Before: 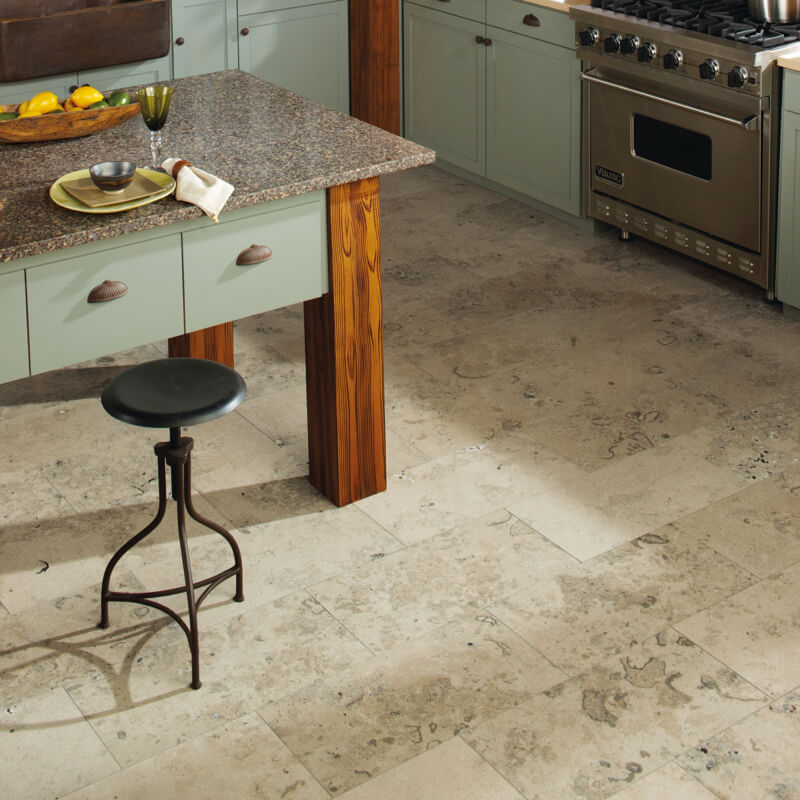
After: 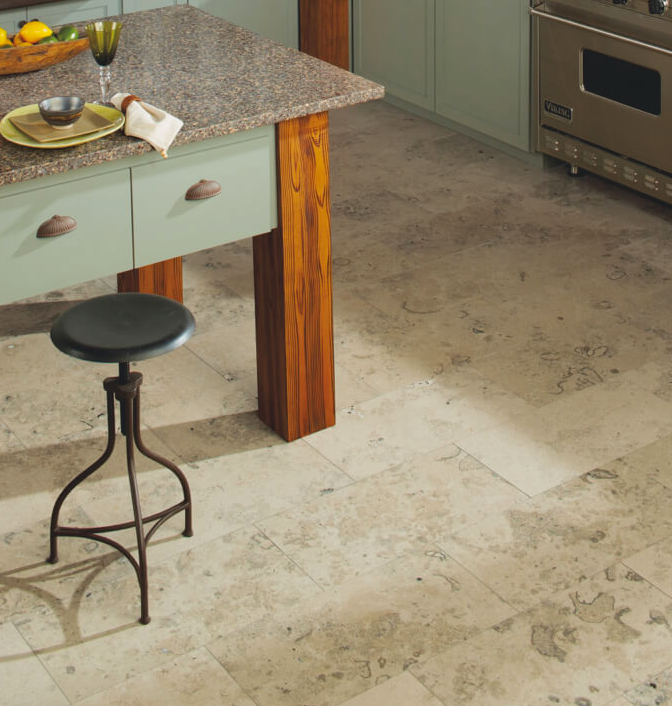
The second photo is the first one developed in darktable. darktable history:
contrast brightness saturation: contrast -0.1, brightness 0.05, saturation 0.08
crop: left 6.446%, top 8.188%, right 9.538%, bottom 3.548%
